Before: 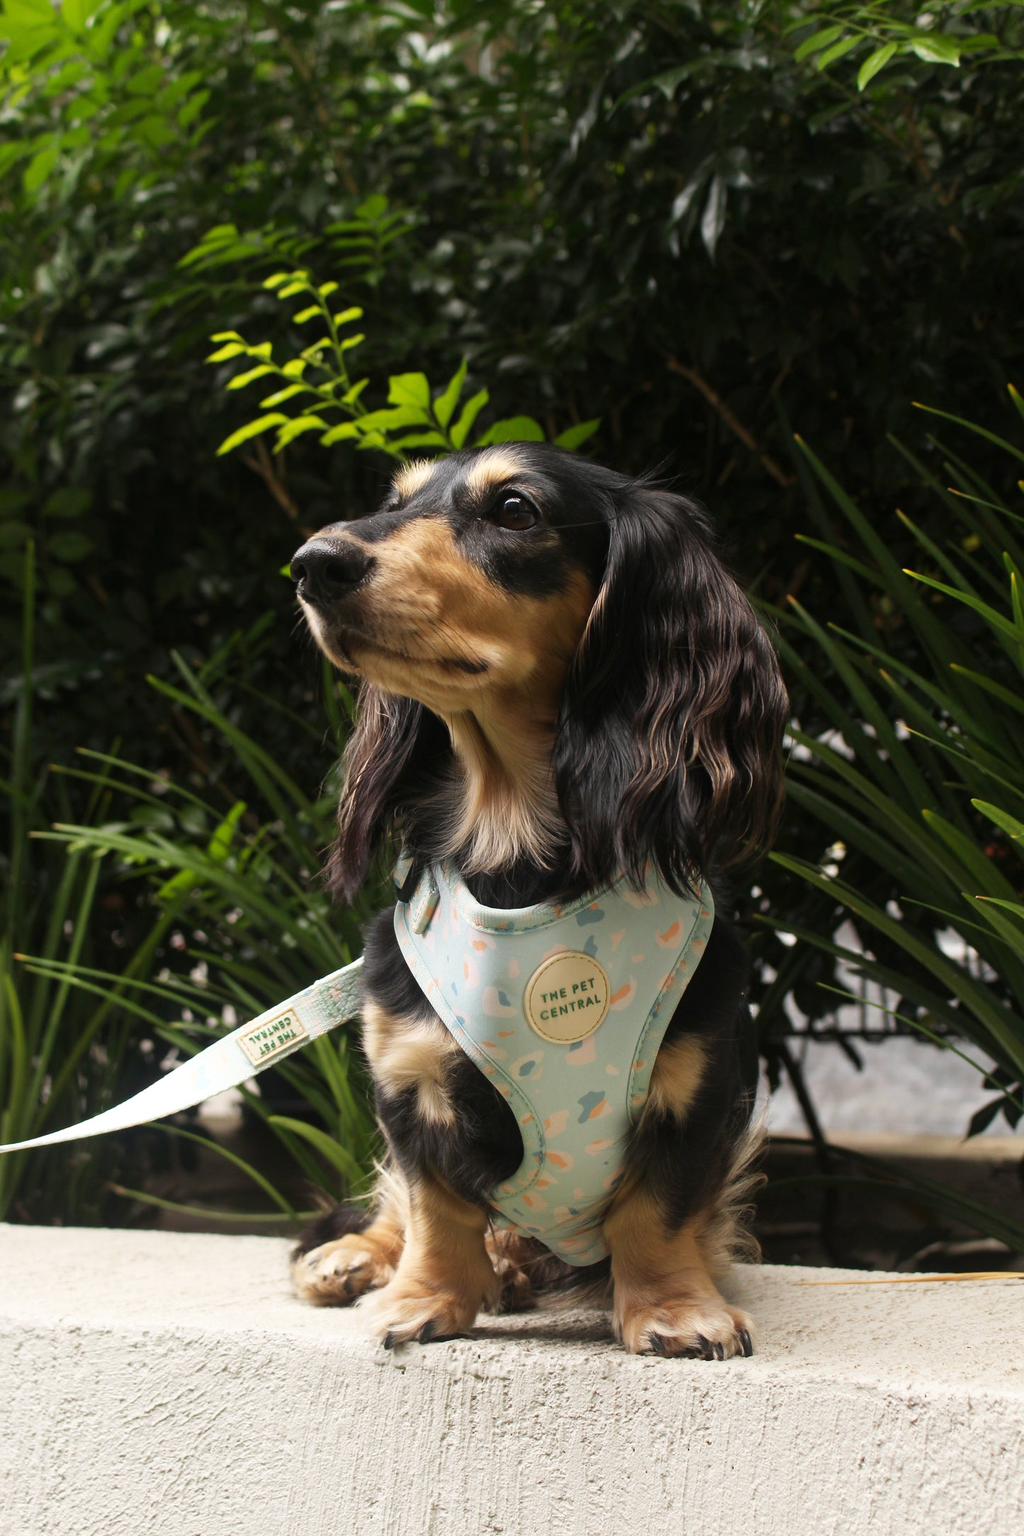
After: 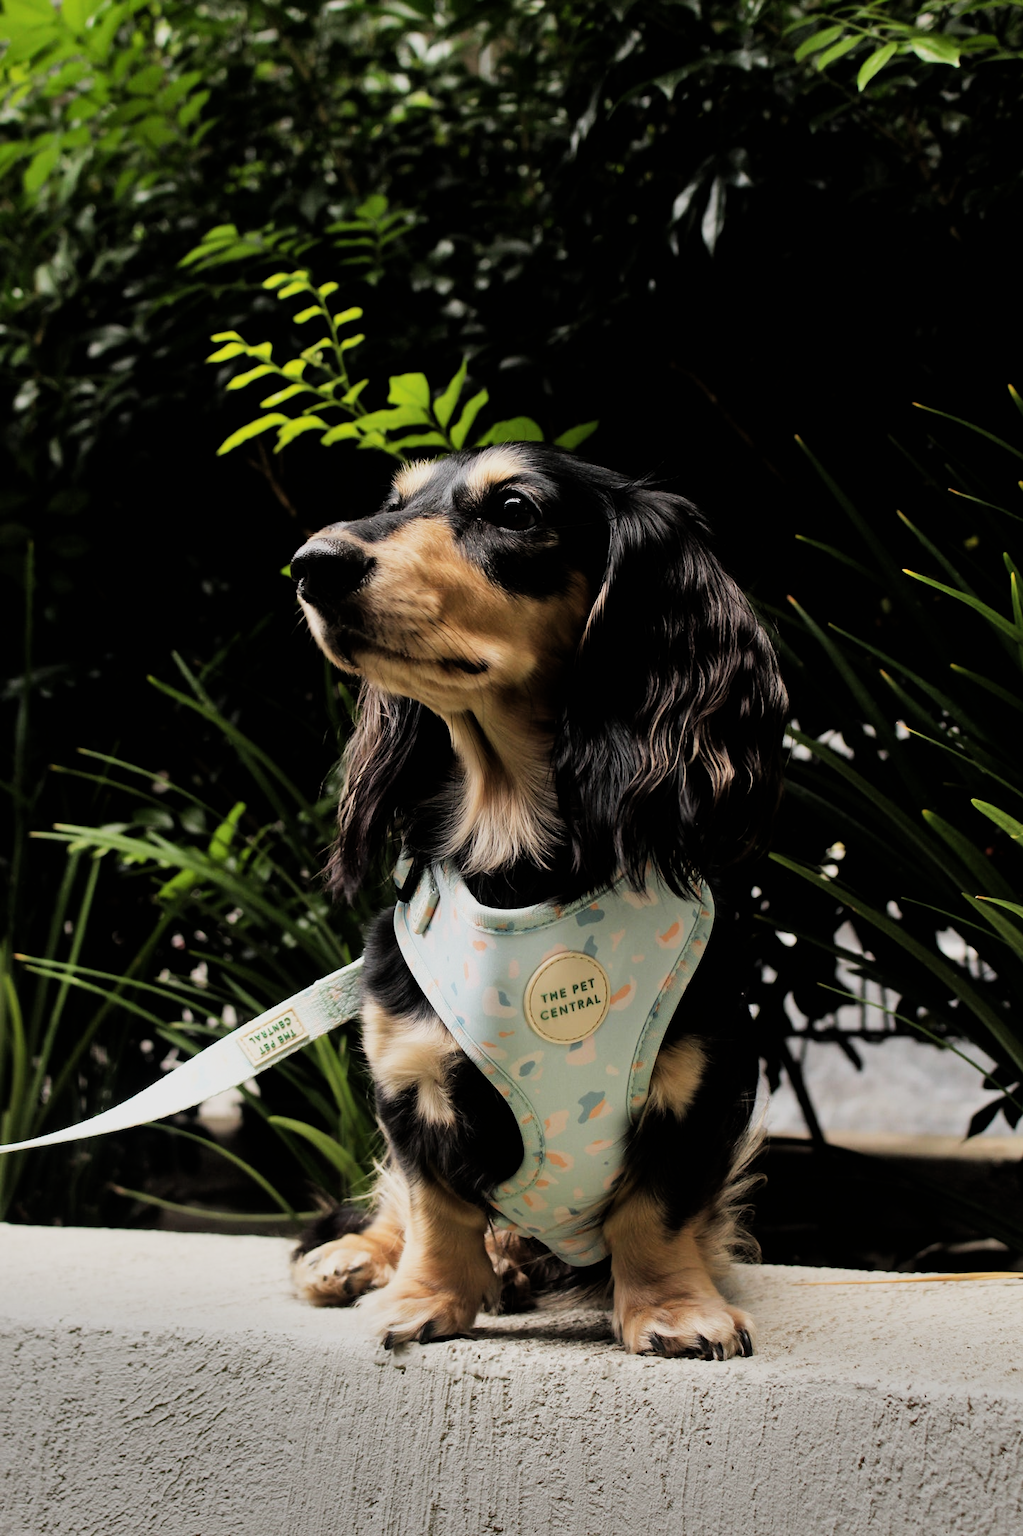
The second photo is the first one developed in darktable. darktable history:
shadows and highlights: shadows 24.5, highlights -78.15, soften with gaussian
filmic rgb: black relative exposure -5 EV, hardness 2.88, contrast 1.3, highlights saturation mix -30%
